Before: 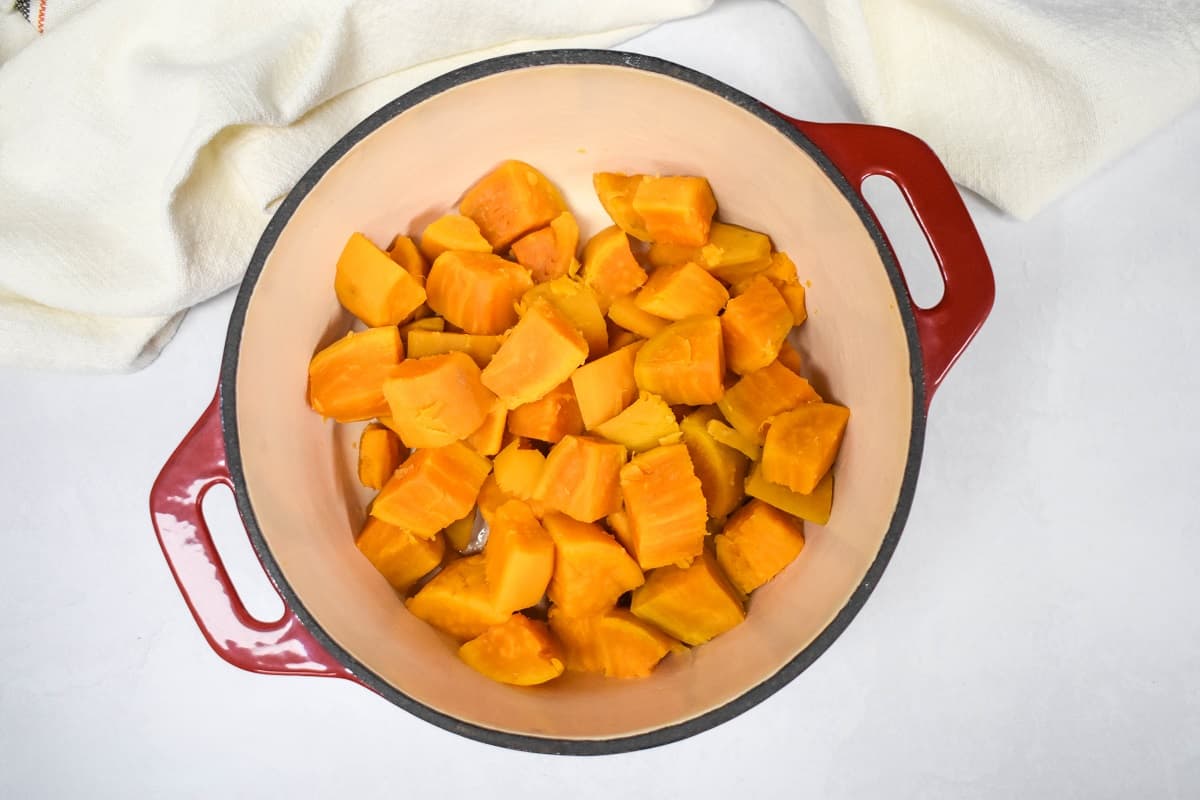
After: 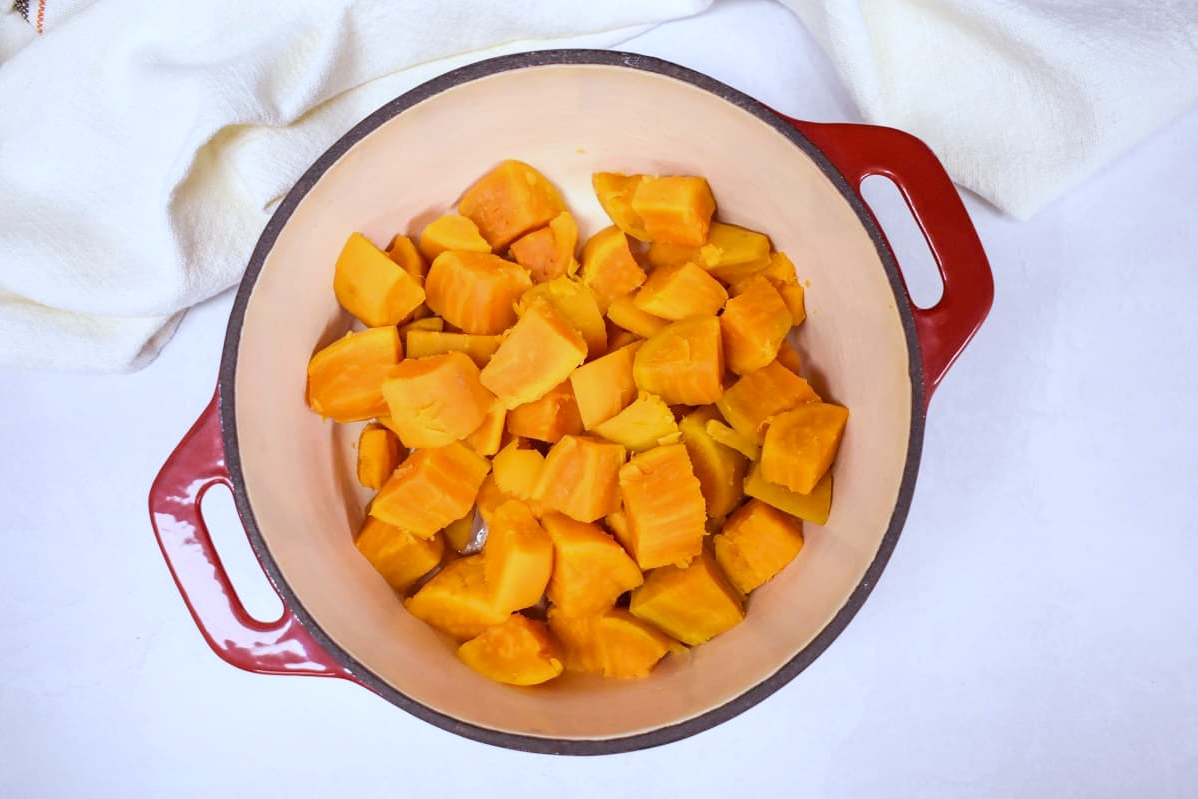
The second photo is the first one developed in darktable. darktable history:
rgb levels: mode RGB, independent channels, levels [[0, 0.474, 1], [0, 0.5, 1], [0, 0.5, 1]]
white balance: red 0.931, blue 1.11
crop and rotate: left 0.126%
